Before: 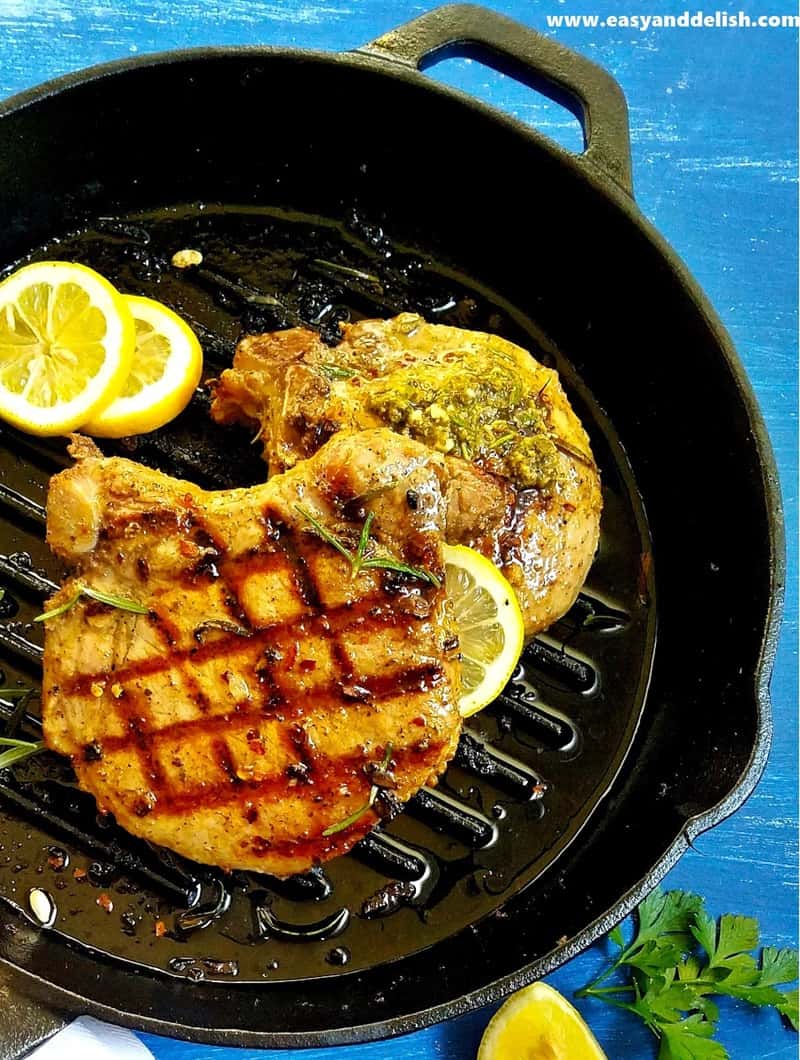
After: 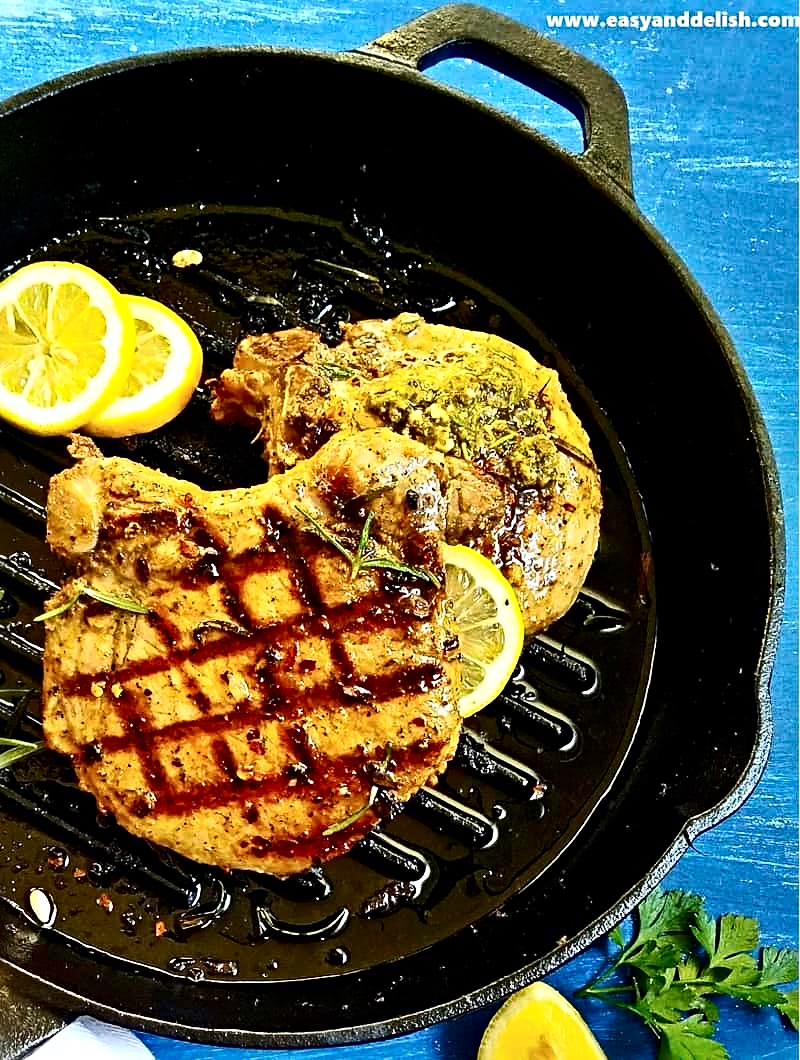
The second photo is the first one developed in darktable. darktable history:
haze removal: compatibility mode true, adaptive false
contrast brightness saturation: contrast 0.272
sharpen: radius 4.876
